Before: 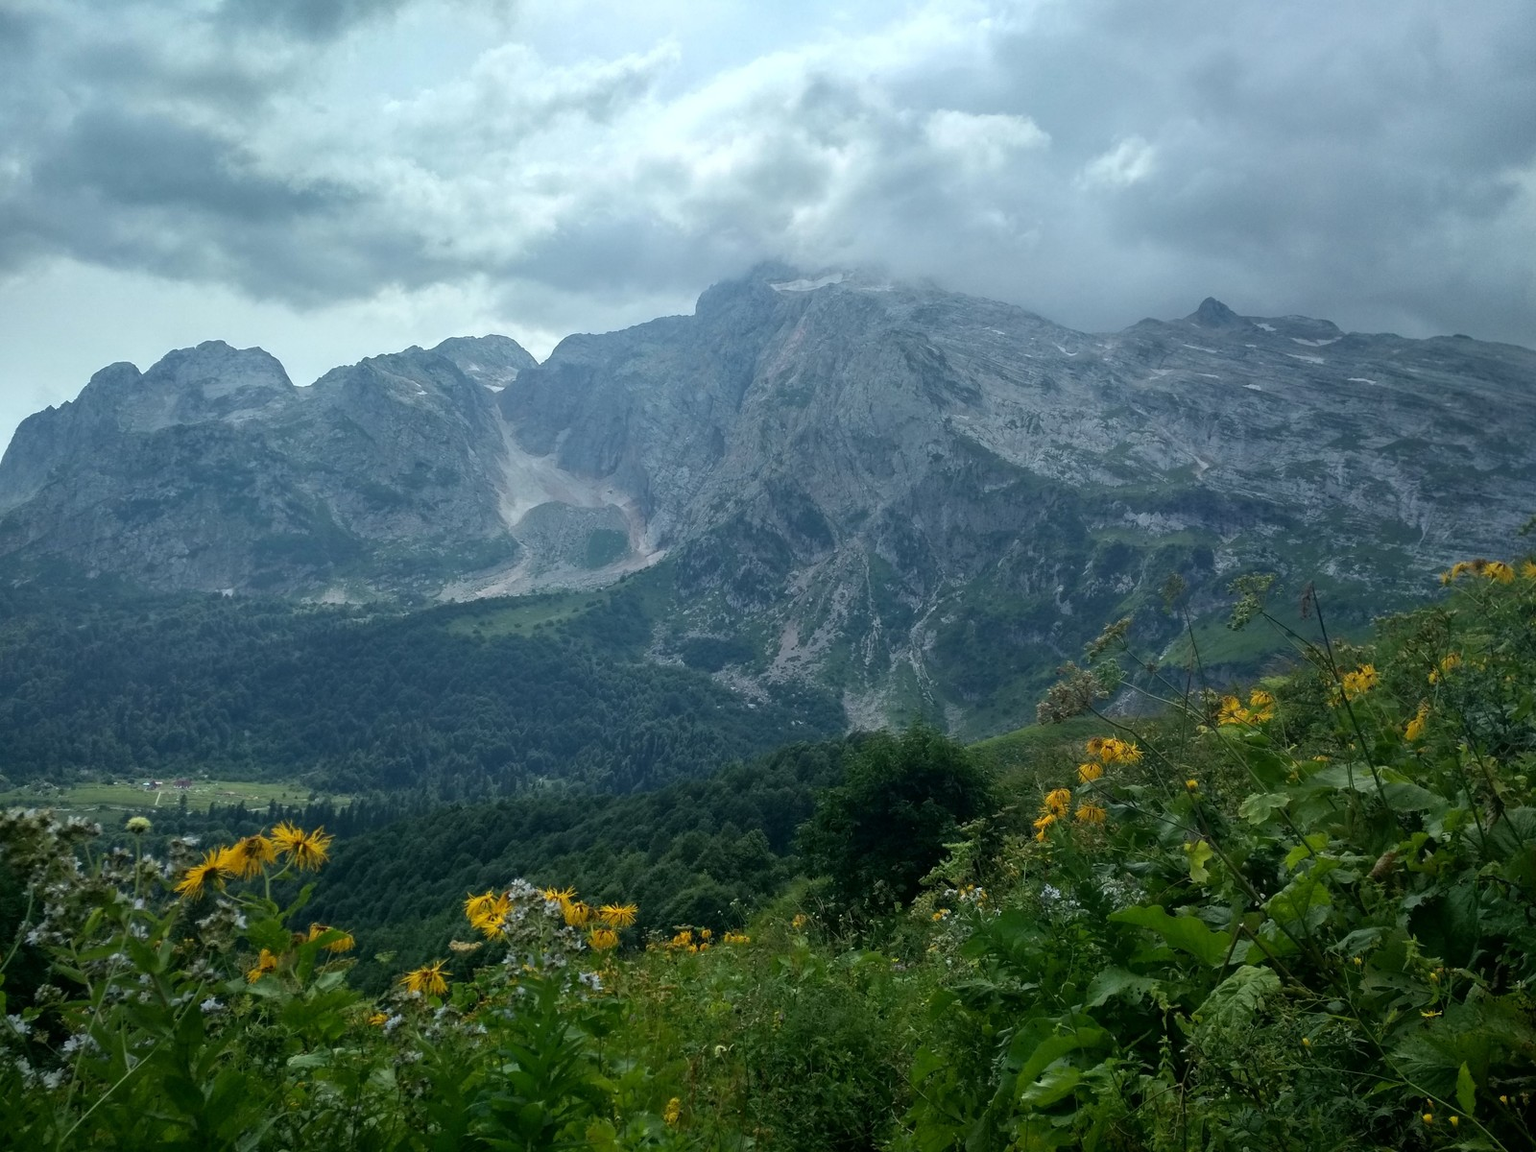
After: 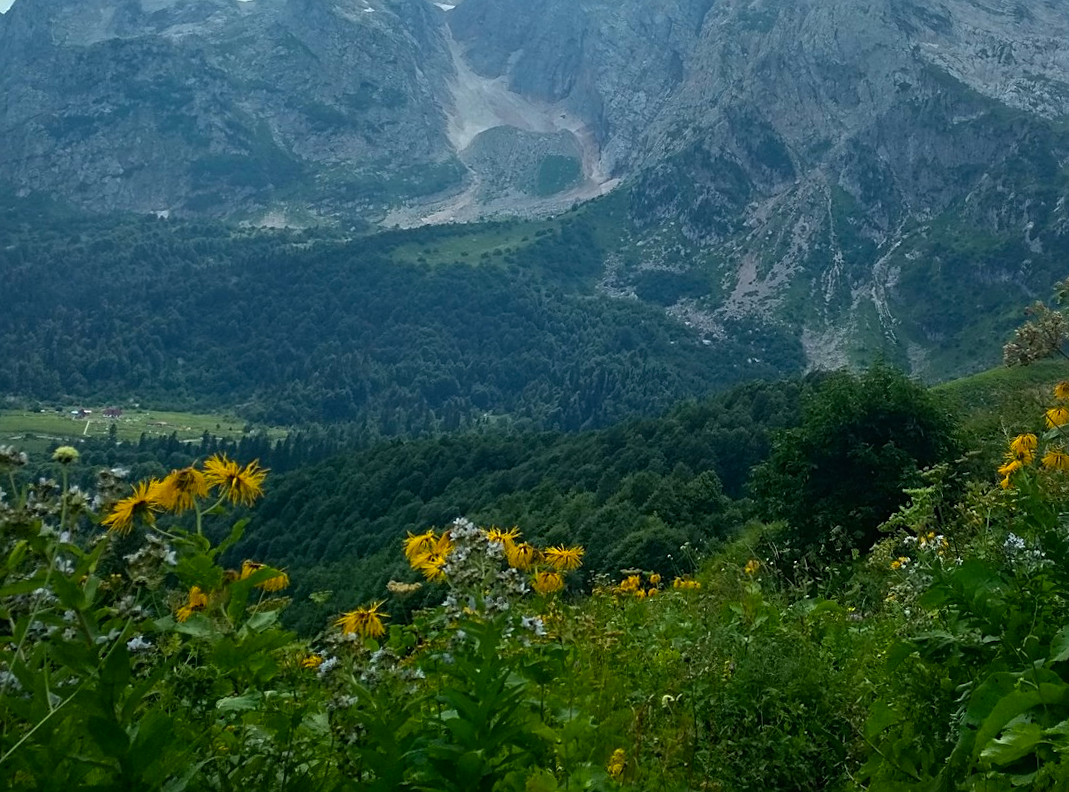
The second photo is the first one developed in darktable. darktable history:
sharpen: on, module defaults
crop and rotate: angle -1.01°, left 3.575%, top 32.407%, right 28.033%
color balance rgb: linear chroma grading › global chroma 9.227%, perceptual saturation grading › global saturation 10.196%
contrast brightness saturation: contrast -0.018, brightness -0.009, saturation 0.039
